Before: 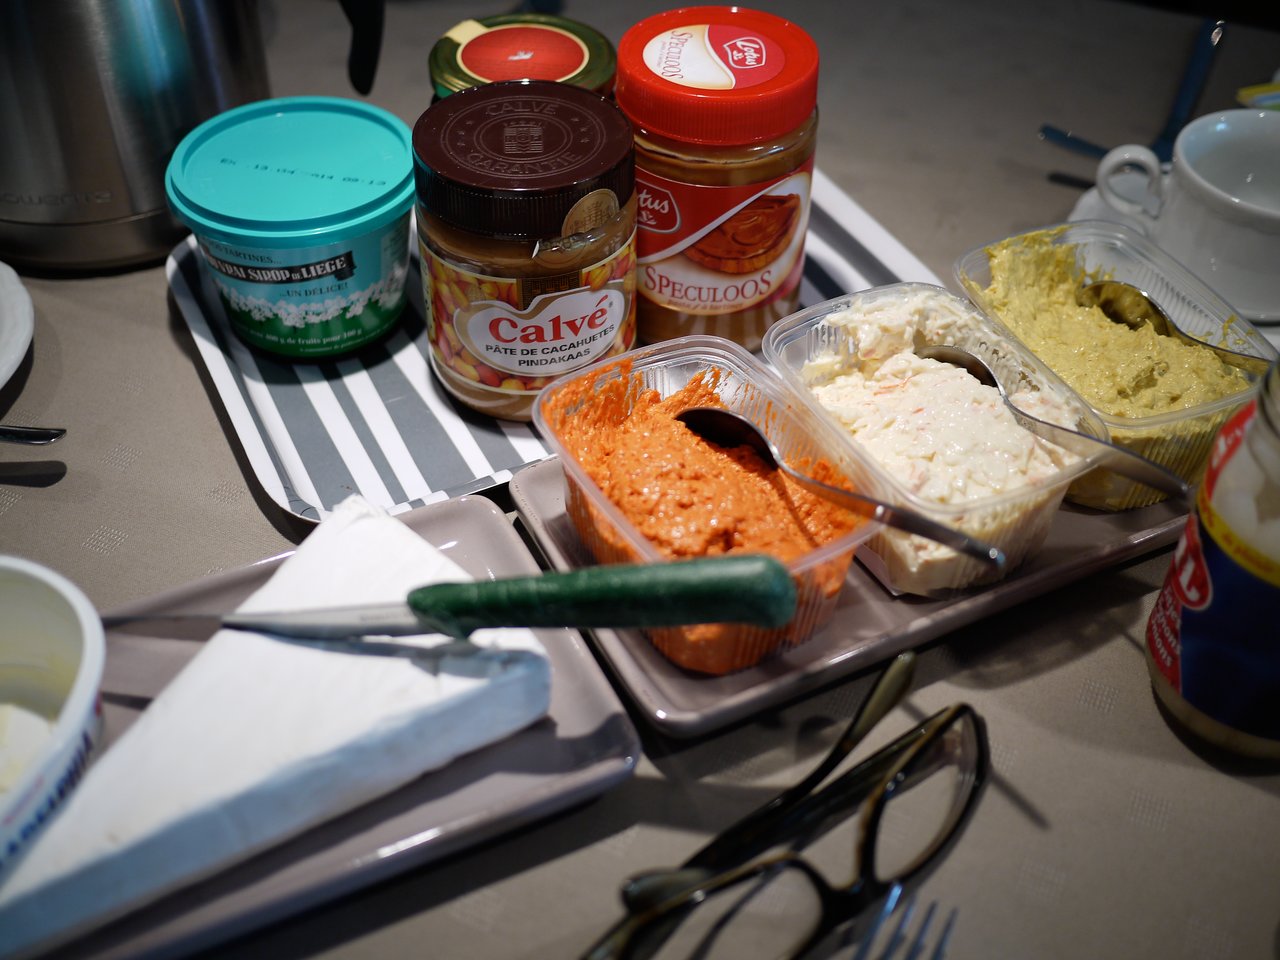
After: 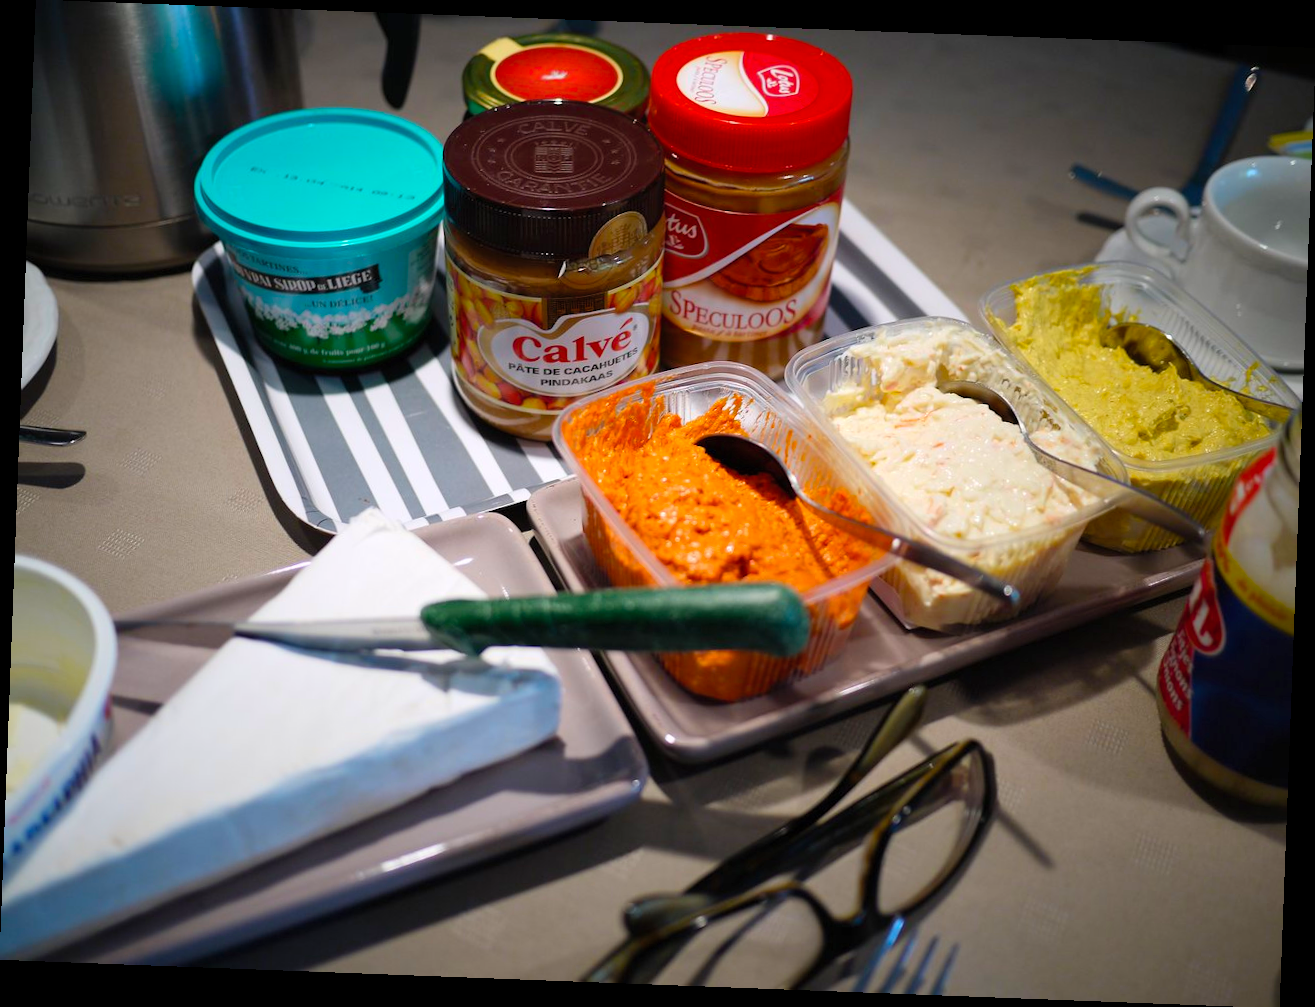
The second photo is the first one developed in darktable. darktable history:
color balance rgb: perceptual saturation grading › global saturation 20%, global vibrance 20%
rotate and perspective: rotation 2.17°, automatic cropping off
contrast brightness saturation: contrast 0.07, brightness 0.08, saturation 0.18
